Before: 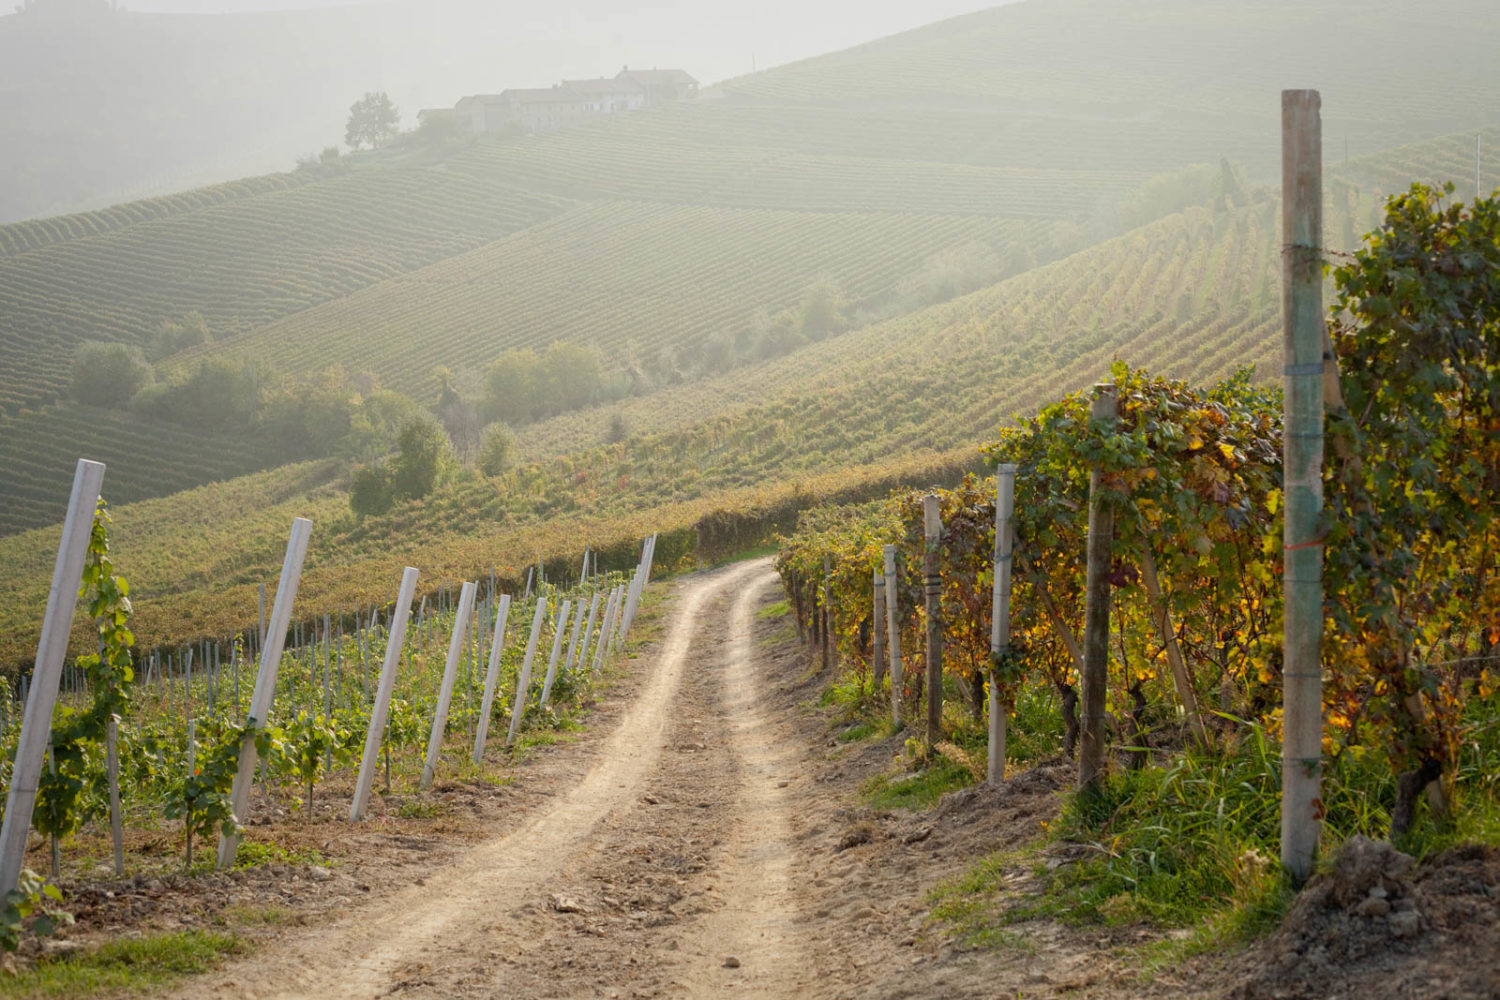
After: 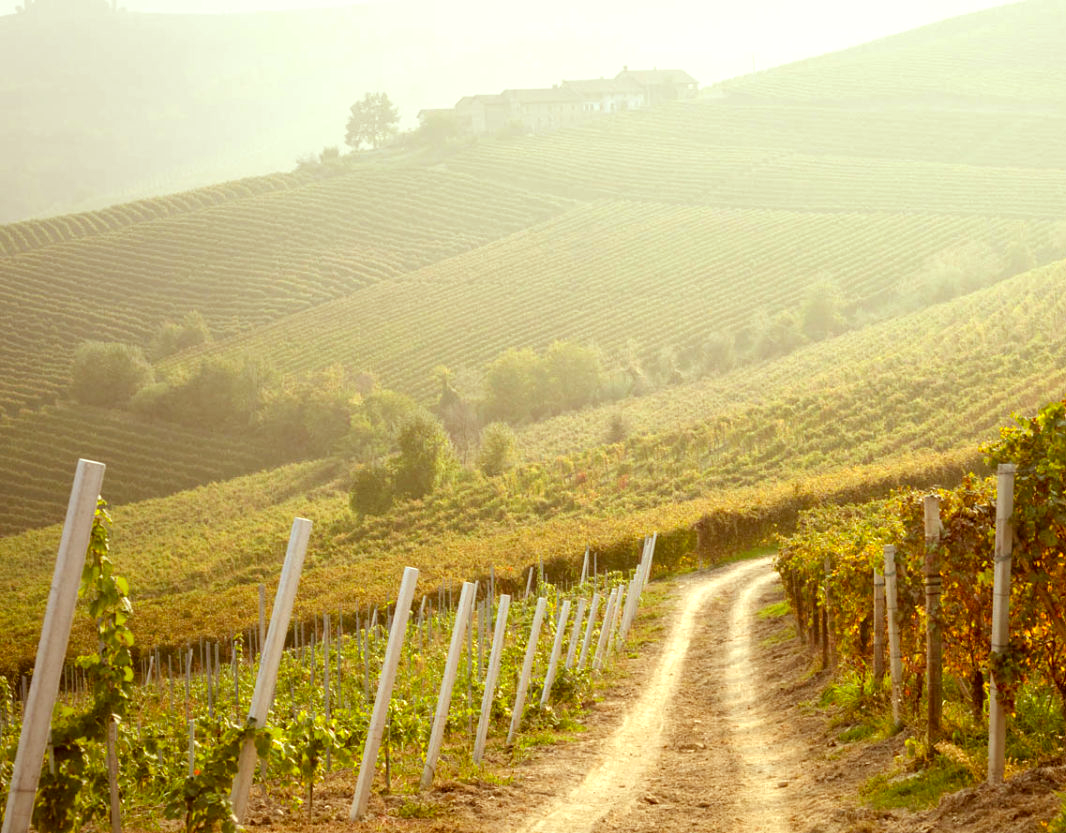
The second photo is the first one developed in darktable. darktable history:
crop: right 28.885%, bottom 16.626%
rgb levels: mode RGB, independent channels, levels [[0, 0.5, 1], [0, 0.521, 1], [0, 0.536, 1]]
color correction: highlights a* -5.94, highlights b* 9.48, shadows a* 10.12, shadows b* 23.94
exposure: exposure 0.6 EV, compensate highlight preservation false
